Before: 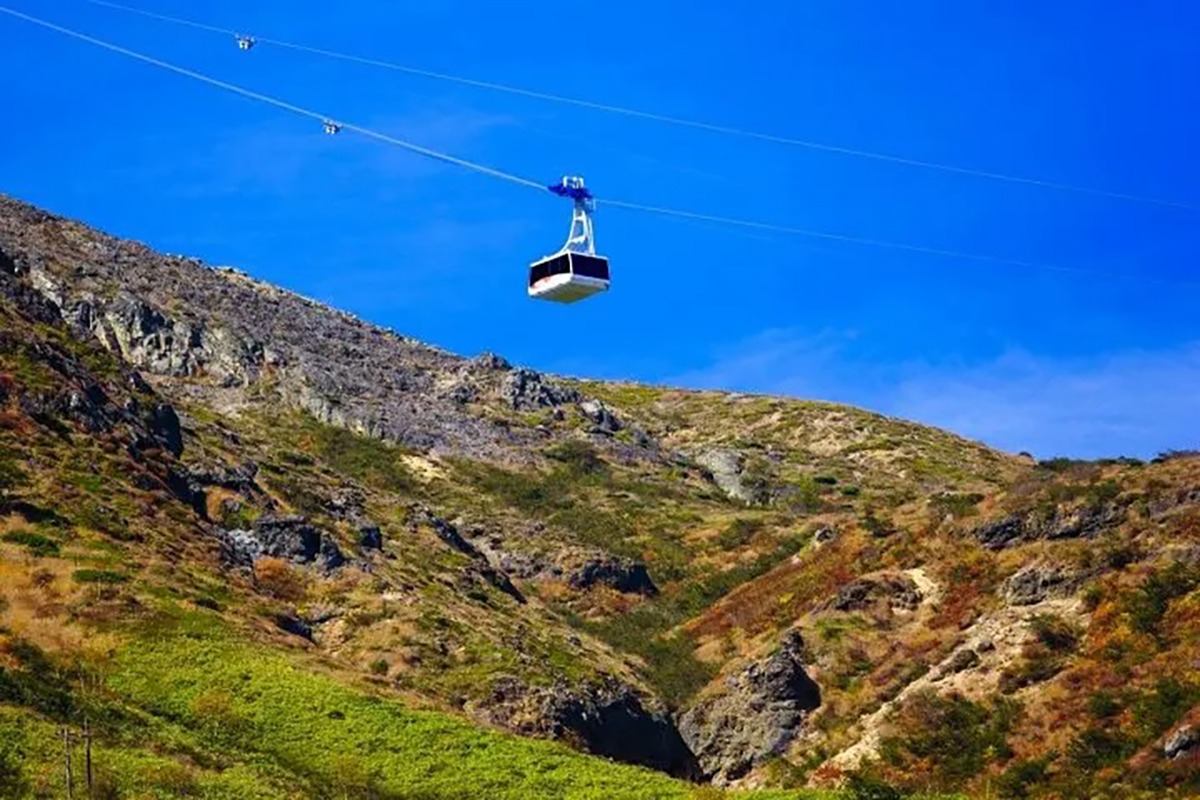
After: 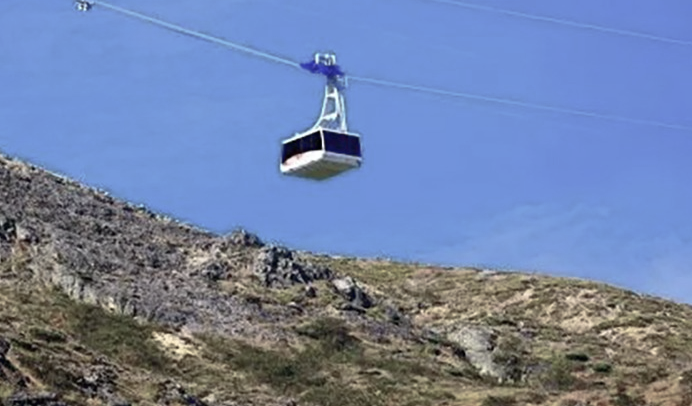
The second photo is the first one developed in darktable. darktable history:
crop: left 20.667%, top 15.457%, right 21.659%, bottom 33.725%
color balance rgb: perceptual saturation grading › global saturation -29.012%, perceptual saturation grading › highlights -20.721%, perceptual saturation grading › mid-tones -23.971%, perceptual saturation grading › shadows -24.278%, global vibrance 20%
